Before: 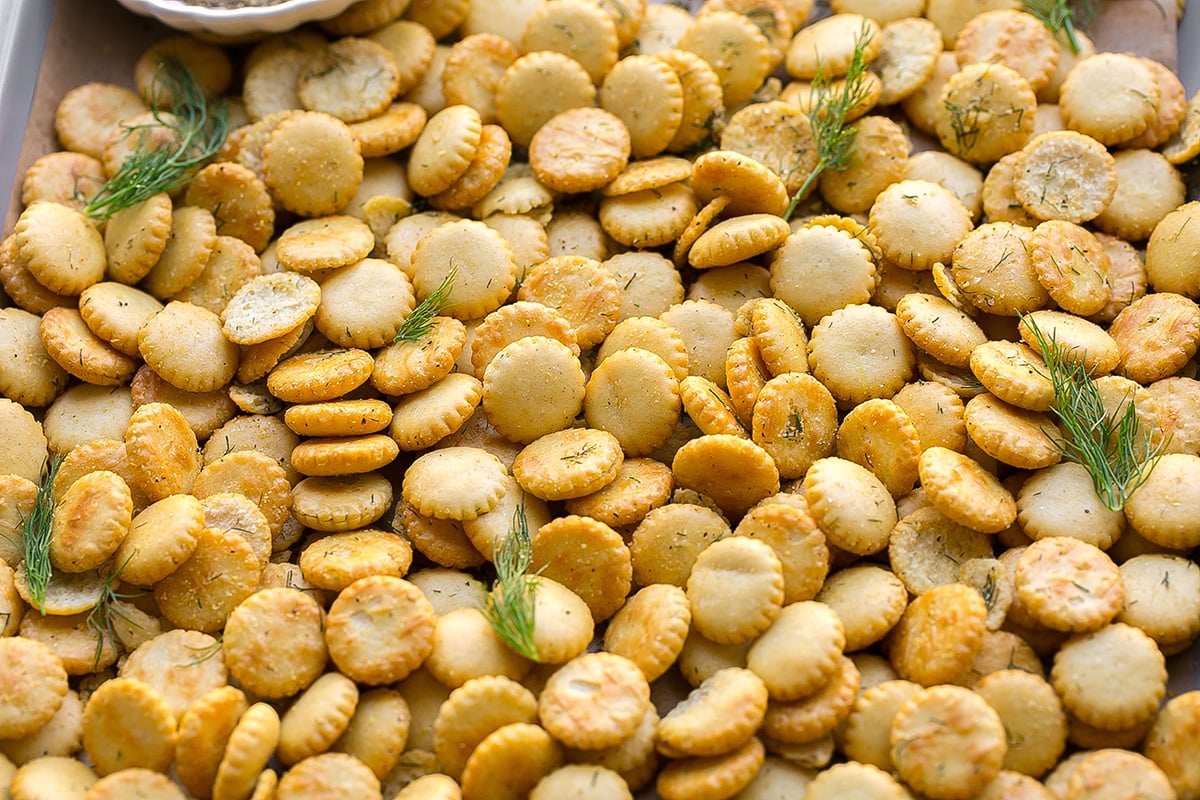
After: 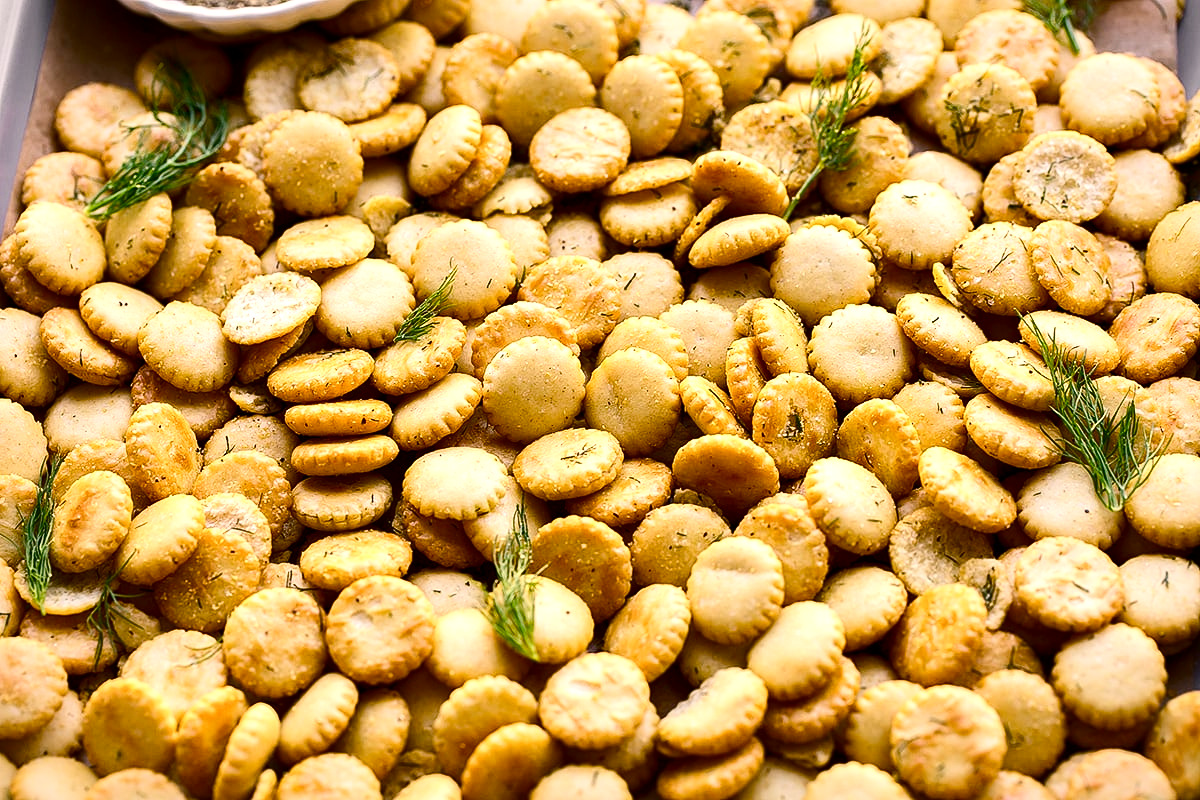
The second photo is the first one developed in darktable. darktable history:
contrast brightness saturation: contrast 0.281
vignetting: fall-off start 100.87%, fall-off radius 71.17%, saturation -0.033, center (0.039, -0.093), width/height ratio 1.173, unbound false
color correction: highlights a* 5.96, highlights b* 4.67
color balance rgb: perceptual saturation grading › global saturation 20%, perceptual saturation grading › highlights -25.814%, perceptual saturation grading › shadows 49.249%
local contrast: mode bilateral grid, contrast 100, coarseness 99, detail 165%, midtone range 0.2
